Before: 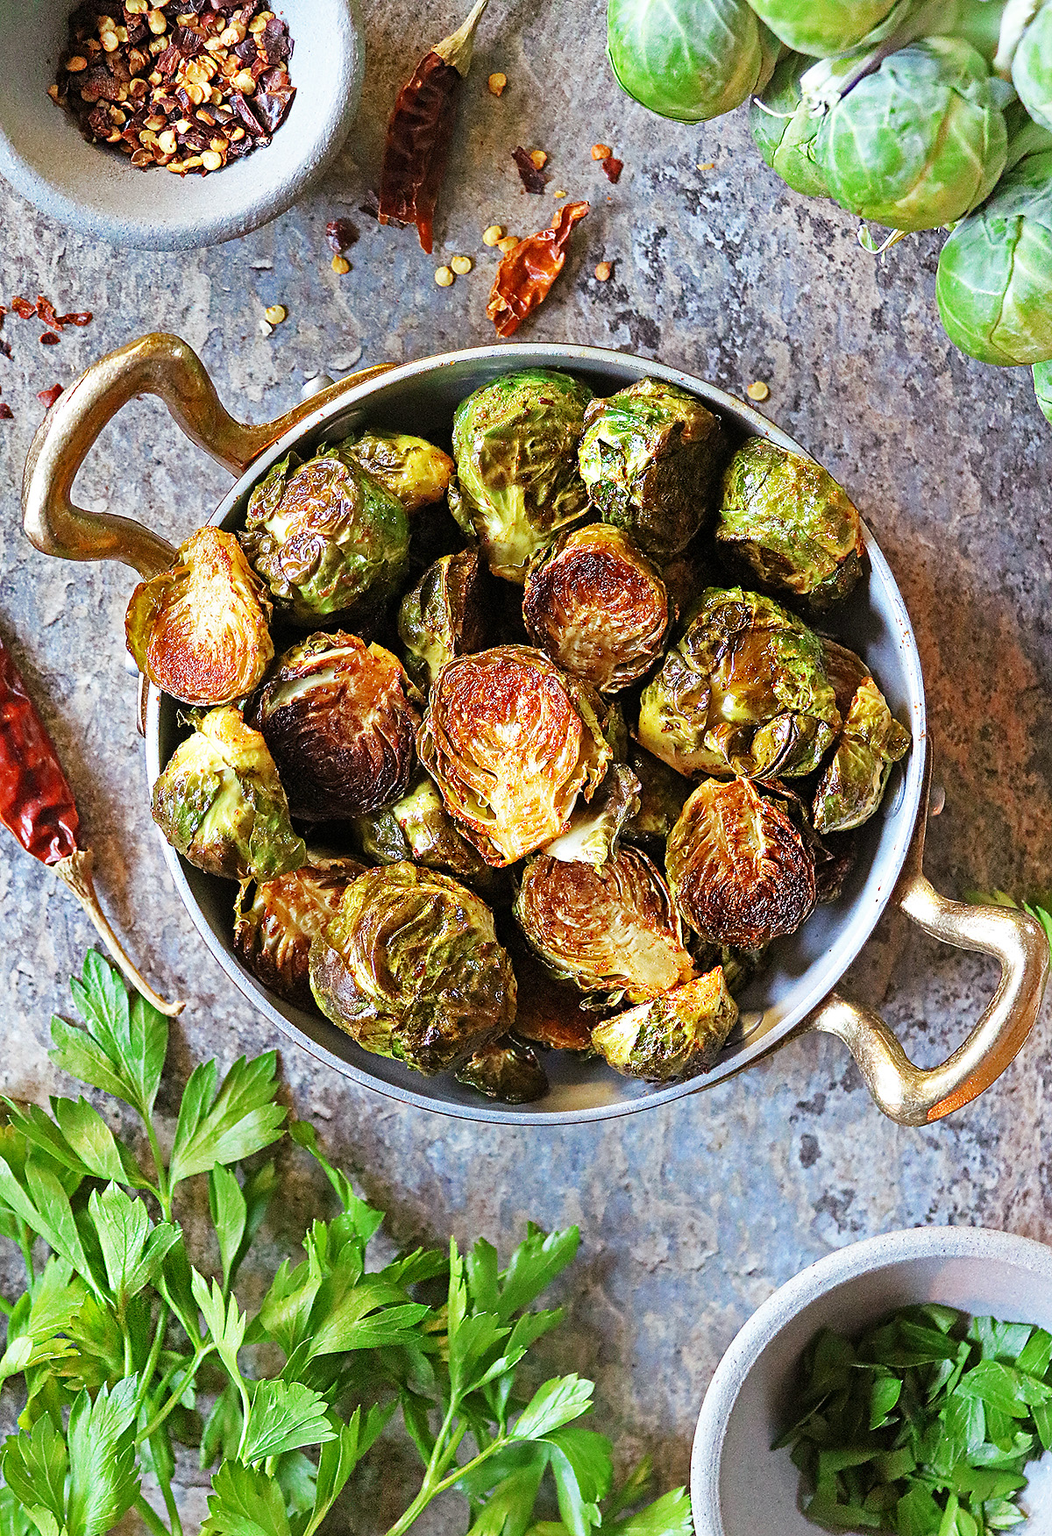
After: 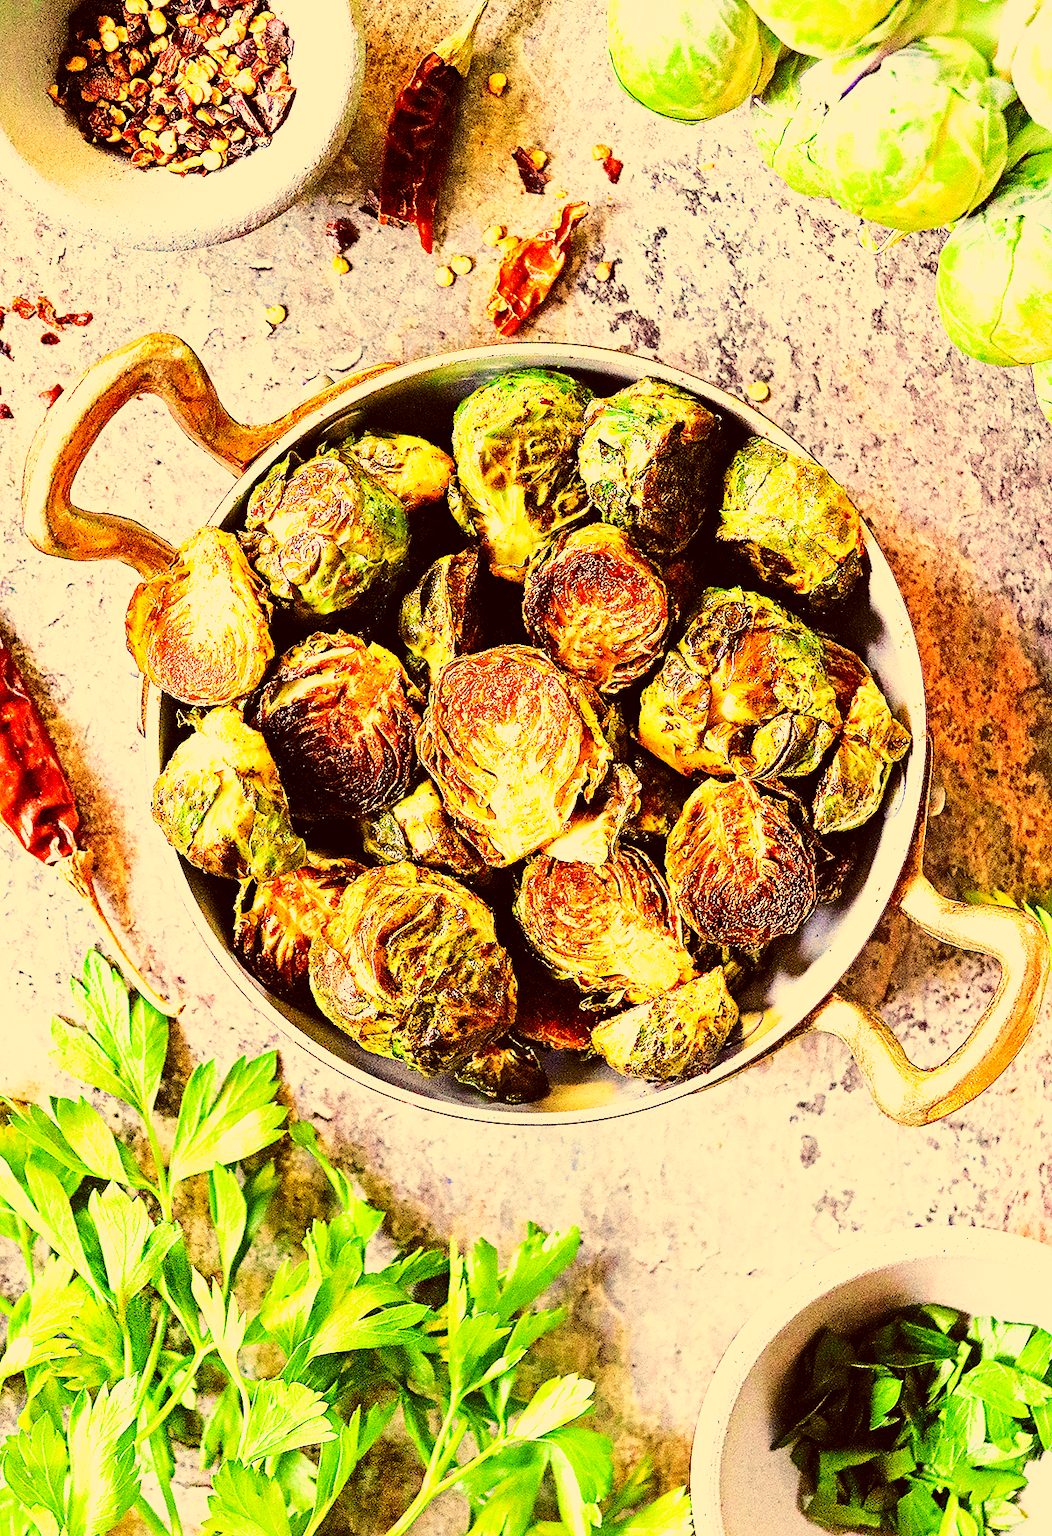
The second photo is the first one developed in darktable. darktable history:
tone curve: curves: ch0 [(0, 0) (0.035, 0.017) (0.131, 0.108) (0.279, 0.279) (0.476, 0.554) (0.617, 0.693) (0.704, 0.77) (0.801, 0.854) (0.895, 0.927) (1, 0.976)]; ch1 [(0, 0) (0.318, 0.278) (0.444, 0.427) (0.493, 0.488) (0.504, 0.497) (0.537, 0.538) (0.594, 0.616) (0.746, 0.764) (1, 1)]; ch2 [(0, 0) (0.316, 0.292) (0.381, 0.37) (0.423, 0.448) (0.476, 0.482) (0.502, 0.495) (0.529, 0.547) (0.583, 0.608) (0.639, 0.657) (0.7, 0.7) (0.861, 0.808) (1, 0.951)], color space Lab, independent channels, preserve colors none
color zones: curves: ch1 [(0, 0.469) (0.01, 0.469) (0.12, 0.446) (0.248, 0.469) (0.5, 0.5) (0.748, 0.5) (0.99, 0.469) (1, 0.469)]
base curve: curves: ch0 [(0, 0) (0.007, 0.004) (0.027, 0.03) (0.046, 0.07) (0.207, 0.54) (0.442, 0.872) (0.673, 0.972) (1, 1)], preserve colors none
color correction: highlights a* 10.12, highlights b* 39.04, shadows a* 14.62, shadows b* 3.37
